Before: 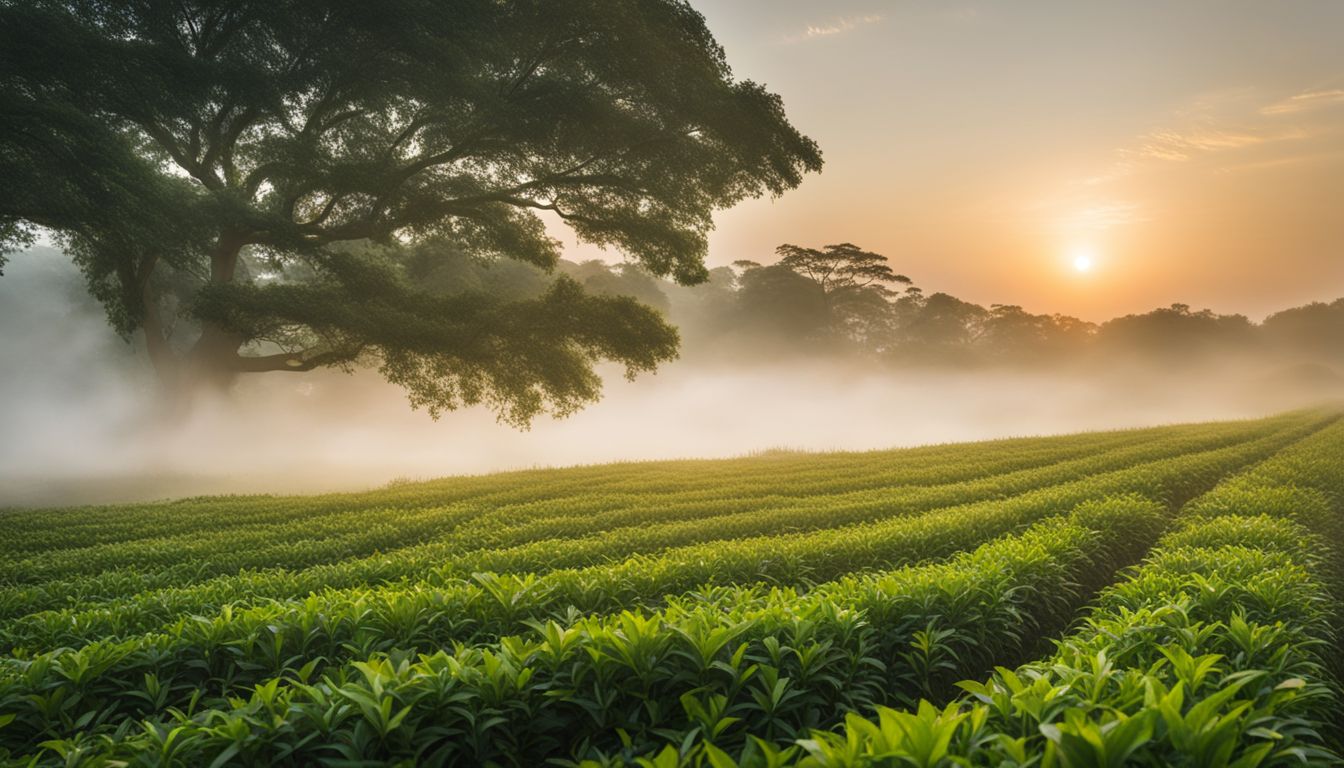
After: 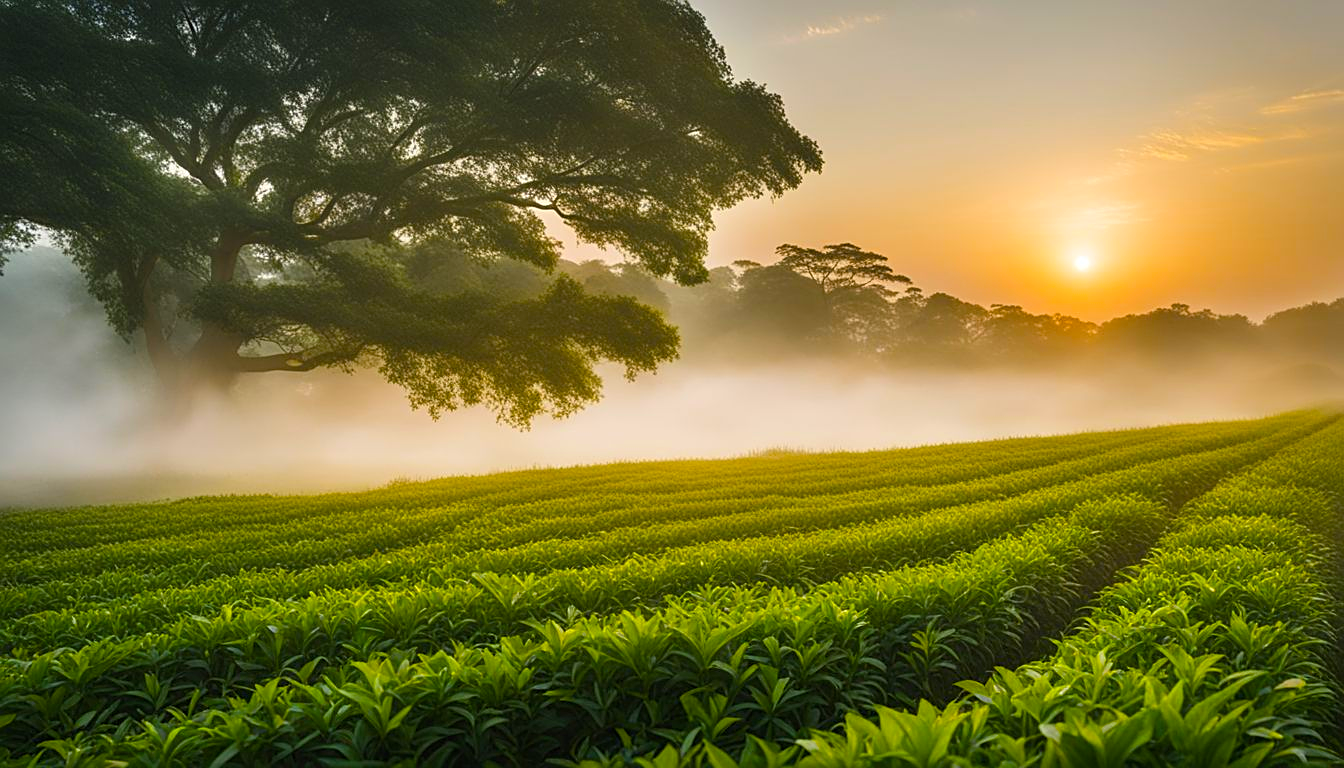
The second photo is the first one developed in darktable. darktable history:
color balance rgb: power › hue 328.41°, linear chroma grading › global chroma 8.753%, perceptual saturation grading › global saturation 31.015%, global vibrance 14.233%
sharpen: on, module defaults
